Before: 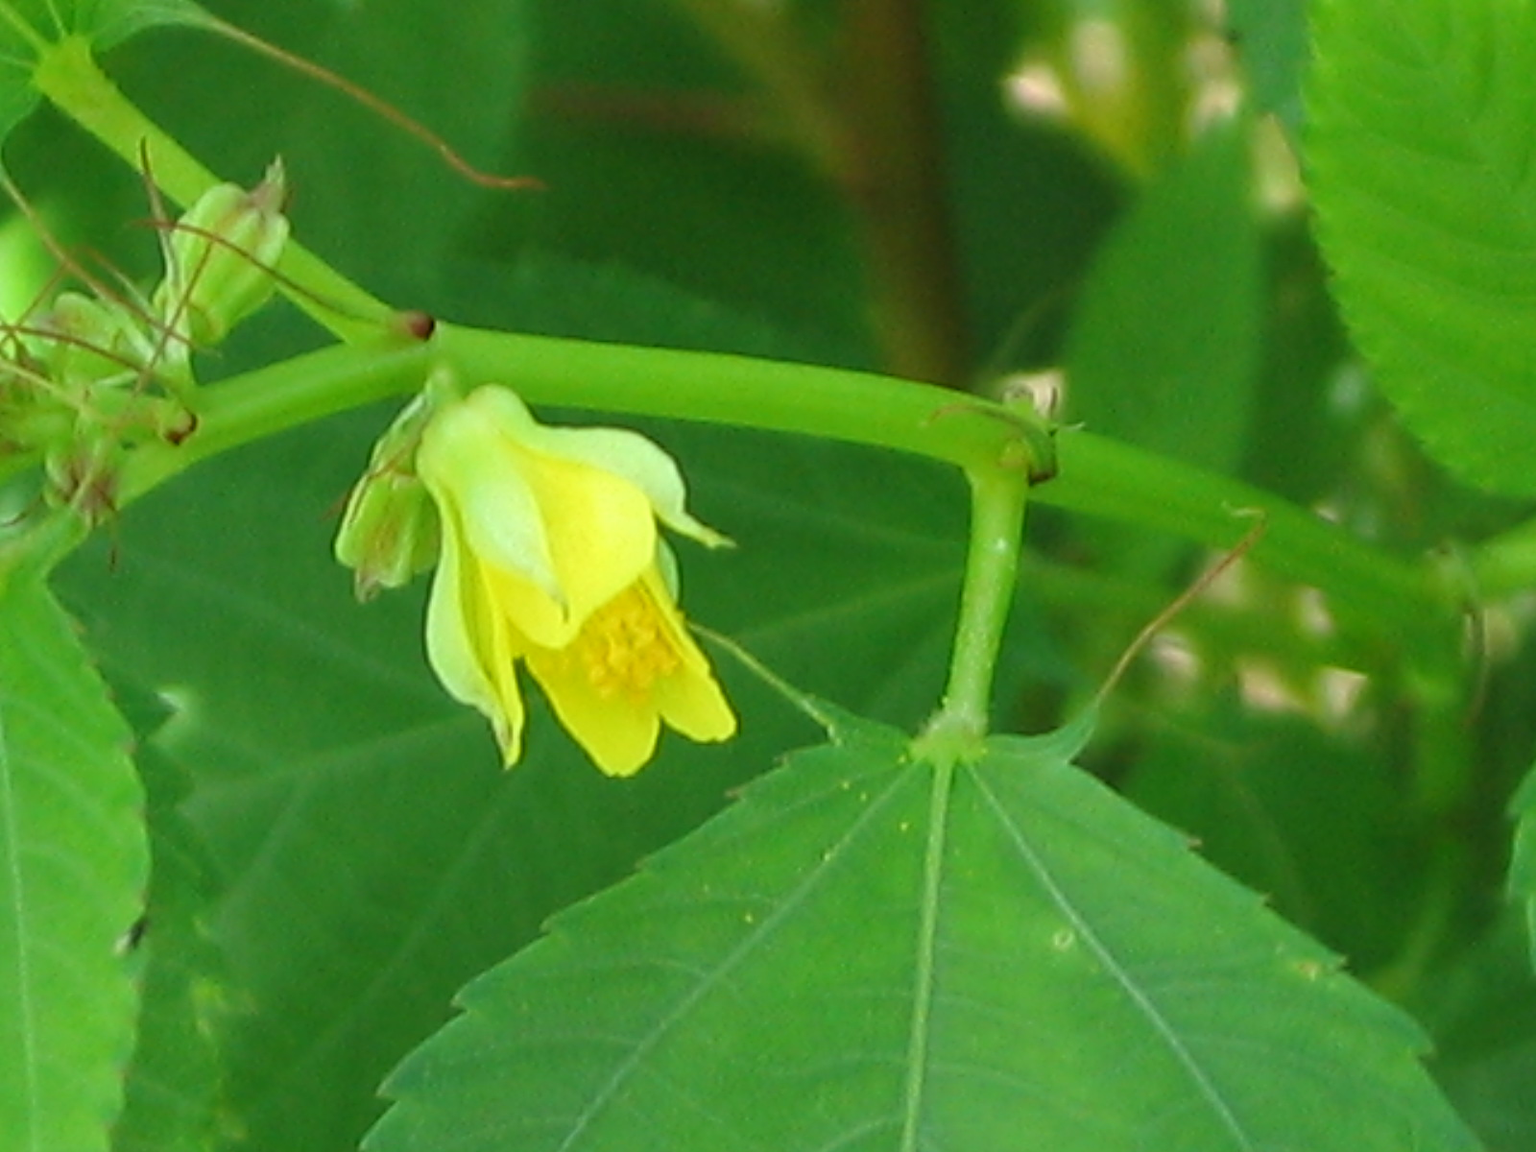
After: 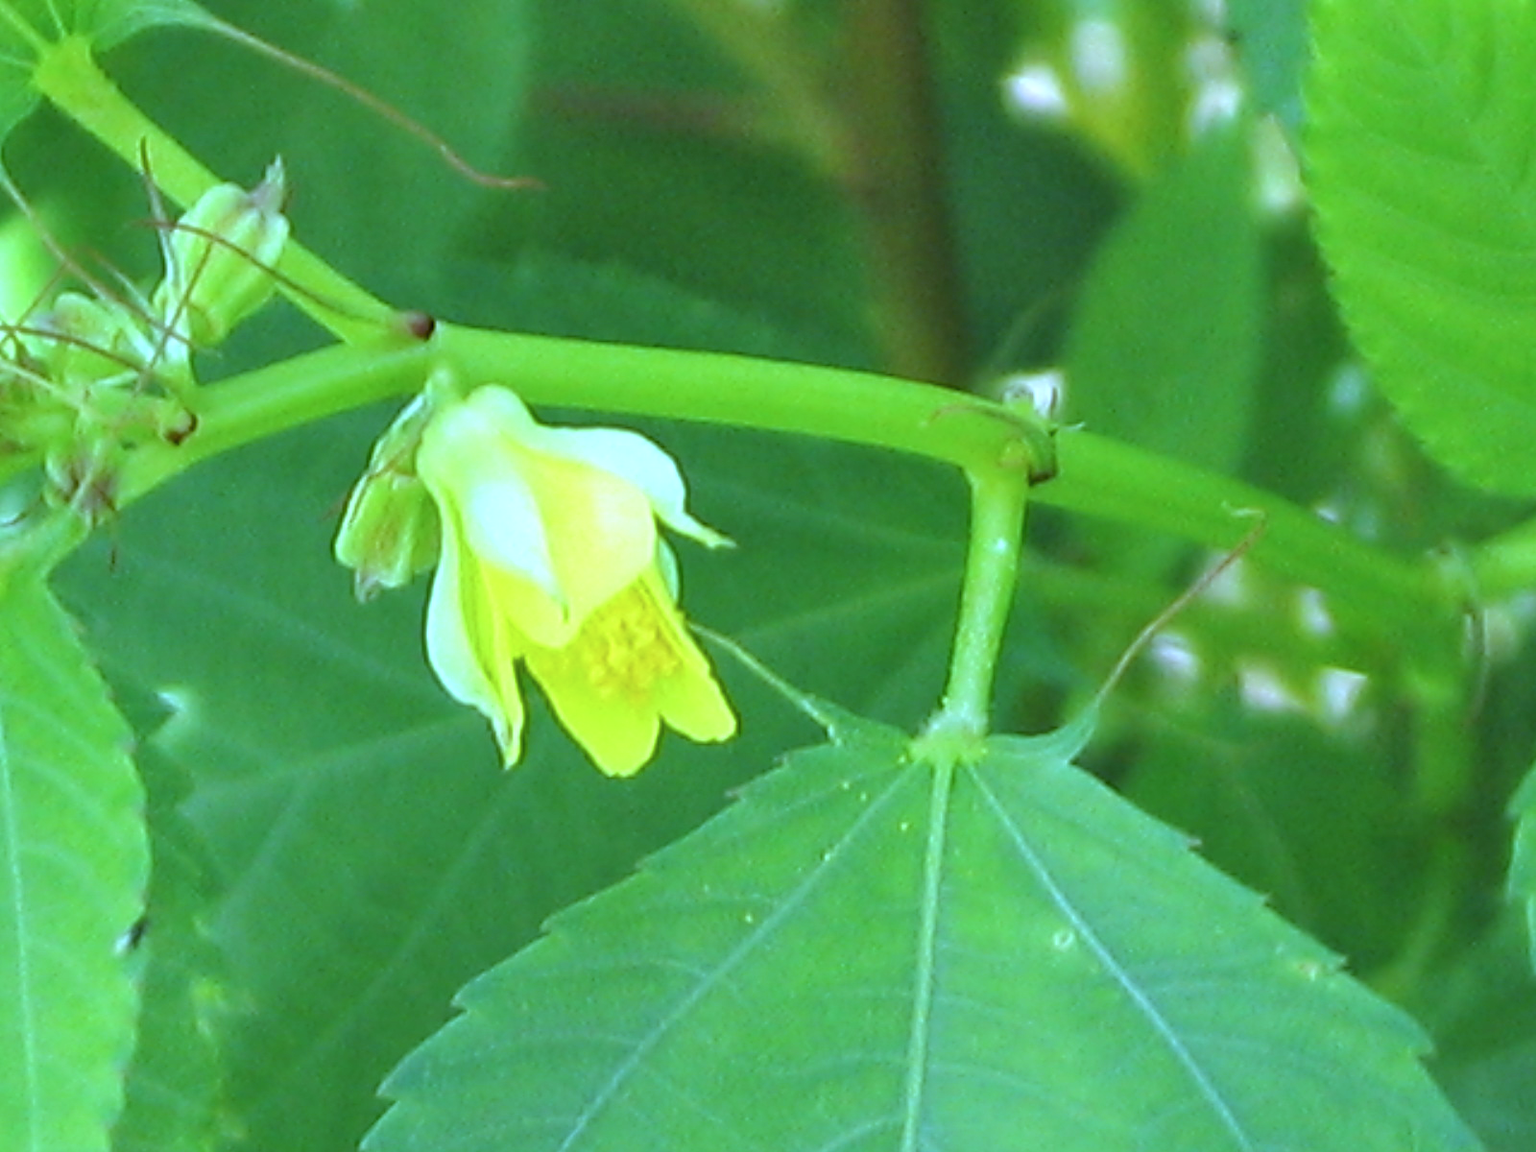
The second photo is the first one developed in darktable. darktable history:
exposure: exposure 0.3 EV, compensate highlight preservation false
white balance: red 0.766, blue 1.537
shadows and highlights: radius 110.86, shadows 51.09, white point adjustment 9.16, highlights -4.17, highlights color adjustment 32.2%, soften with gaussian
